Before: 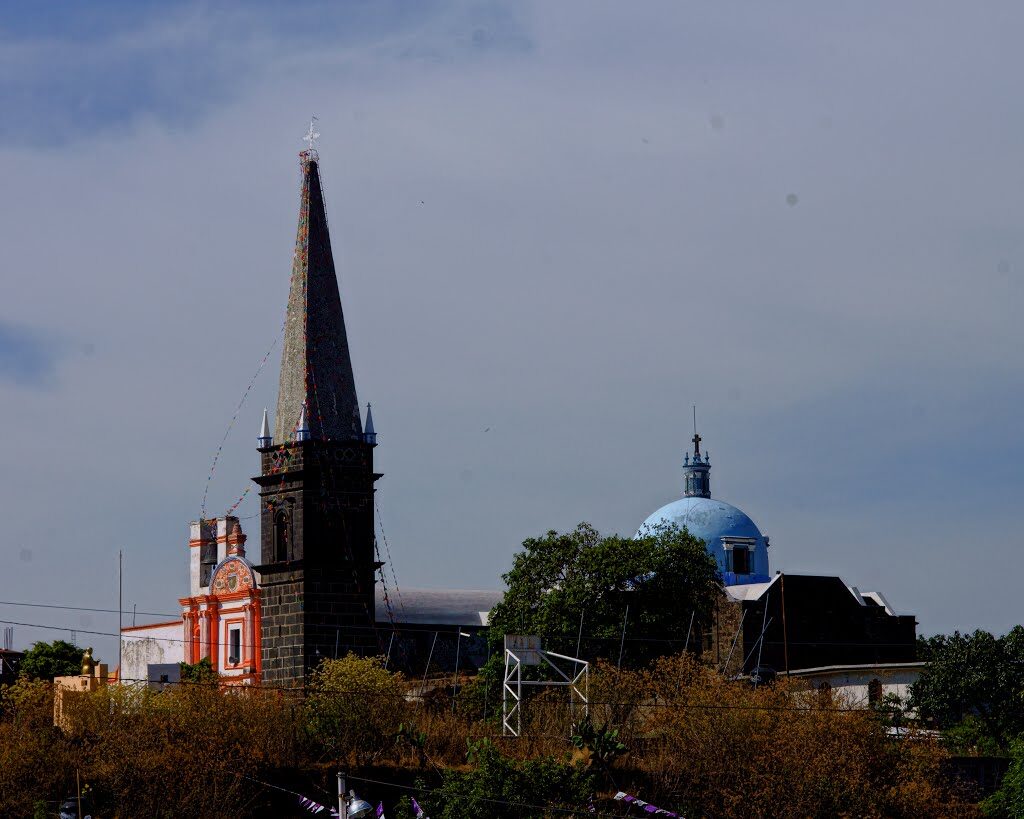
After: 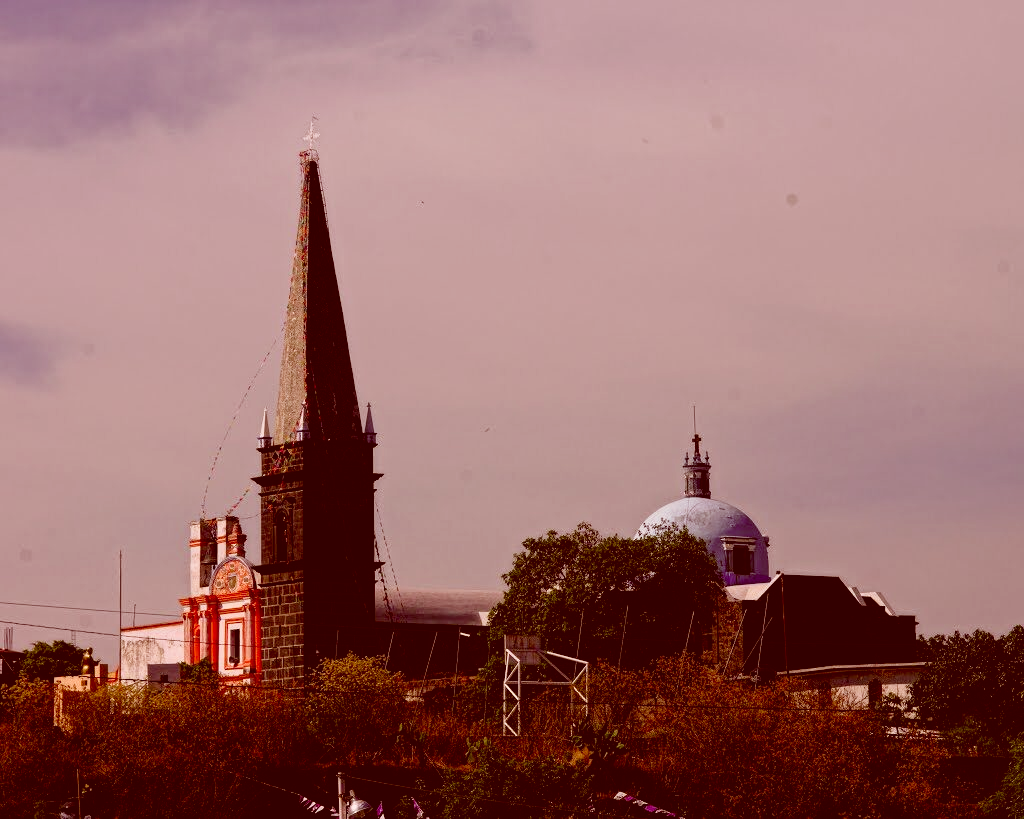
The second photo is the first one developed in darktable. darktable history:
tone curve: curves: ch0 [(0, 0) (0.003, 0.019) (0.011, 0.019) (0.025, 0.026) (0.044, 0.043) (0.069, 0.066) (0.1, 0.095) (0.136, 0.133) (0.177, 0.181) (0.224, 0.233) (0.277, 0.302) (0.335, 0.375) (0.399, 0.452) (0.468, 0.532) (0.543, 0.609) (0.623, 0.695) (0.709, 0.775) (0.801, 0.865) (0.898, 0.932) (1, 1)], preserve colors none
color correction: highlights a* 9.03, highlights b* 8.71, shadows a* 40, shadows b* 40, saturation 0.8
exposure: black level correction 0.001, exposure 0.014 EV, compensate highlight preservation false
